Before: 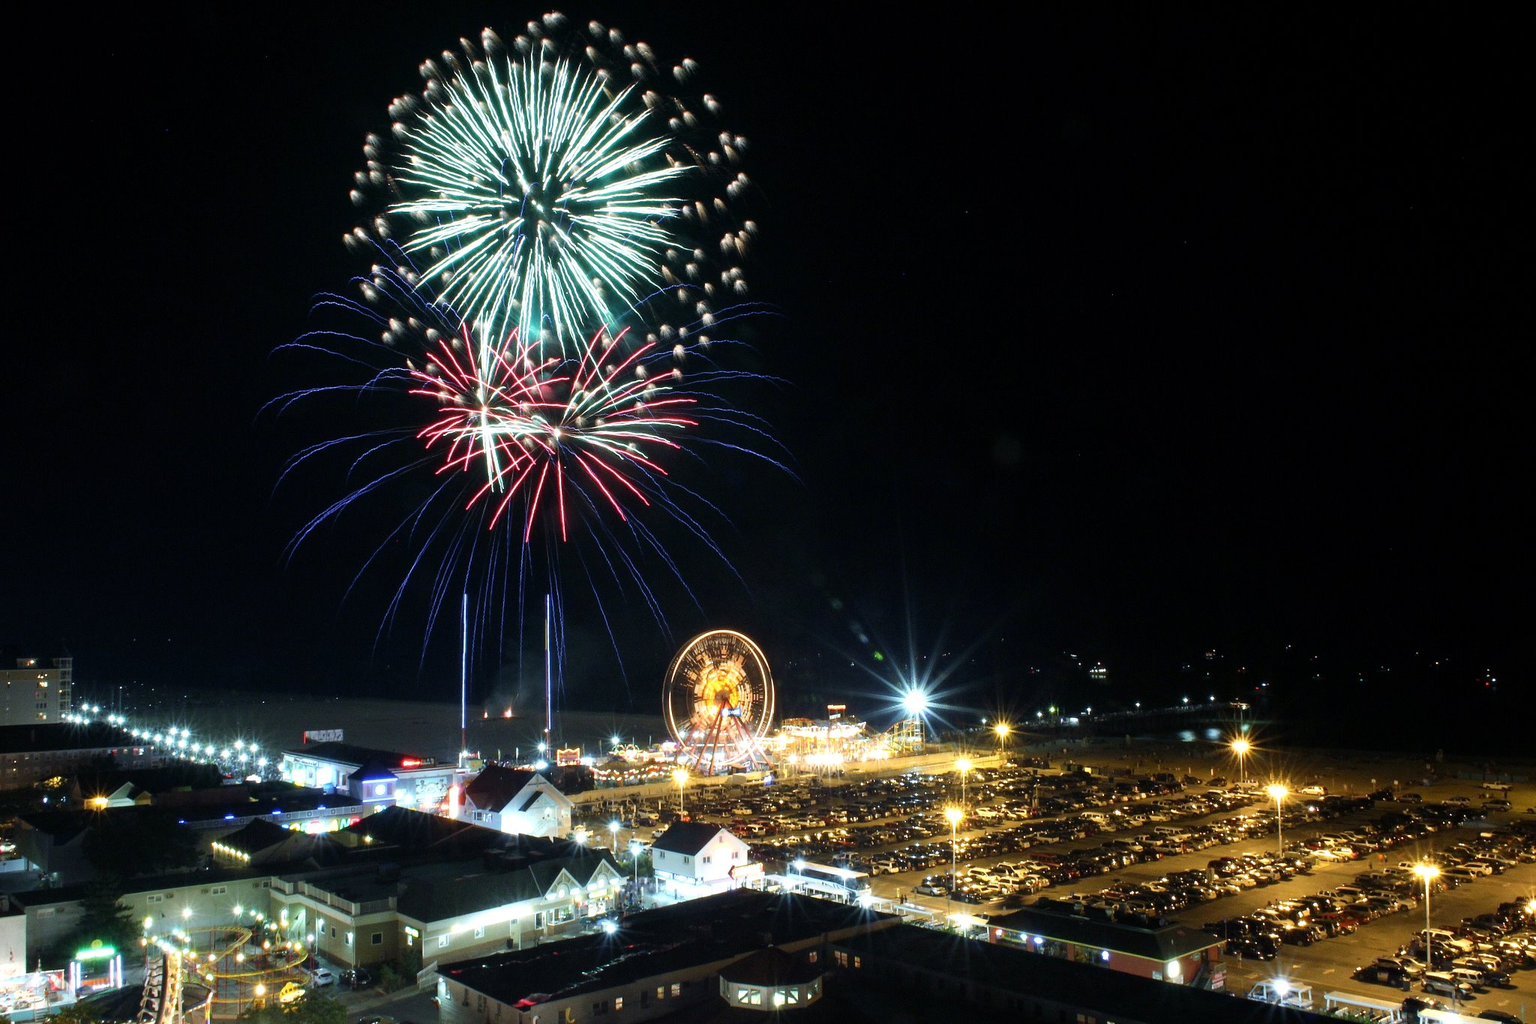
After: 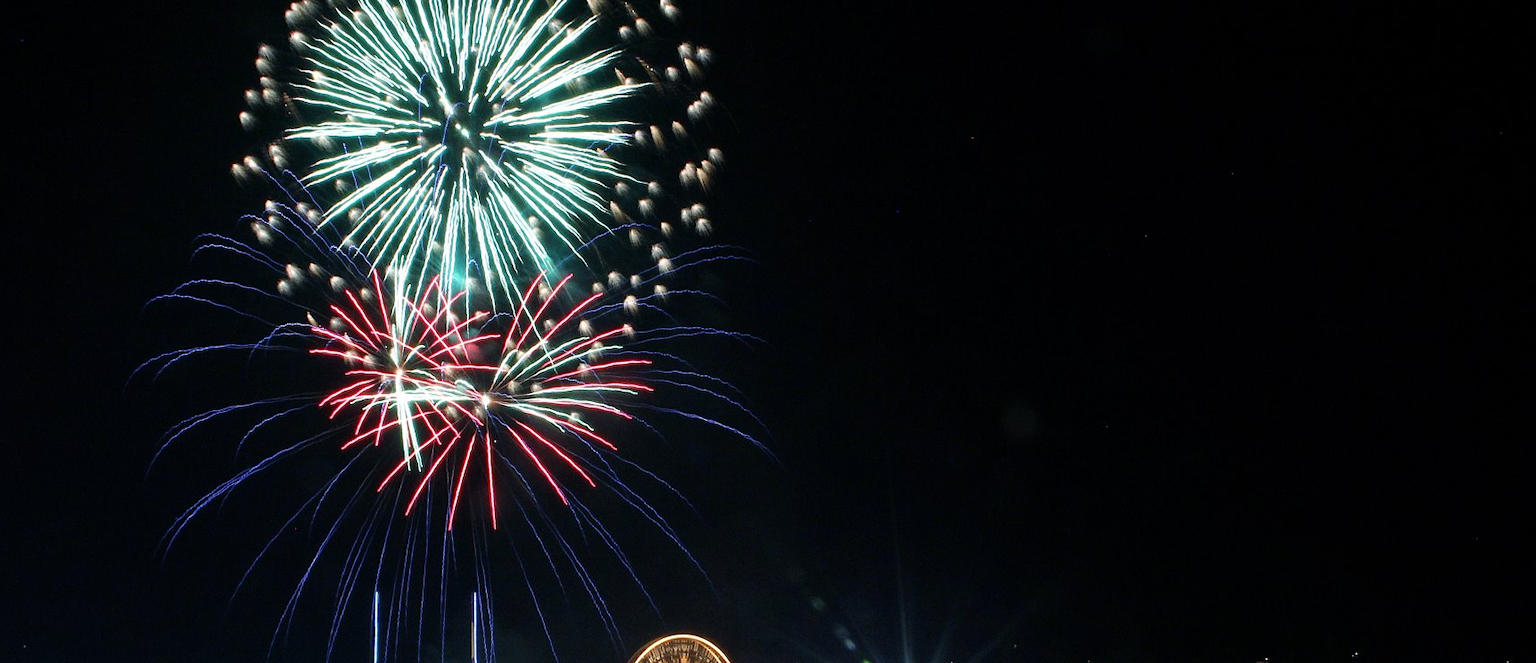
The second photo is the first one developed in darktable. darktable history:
crop and rotate: left 9.698%, top 9.4%, right 6.138%, bottom 36.029%
